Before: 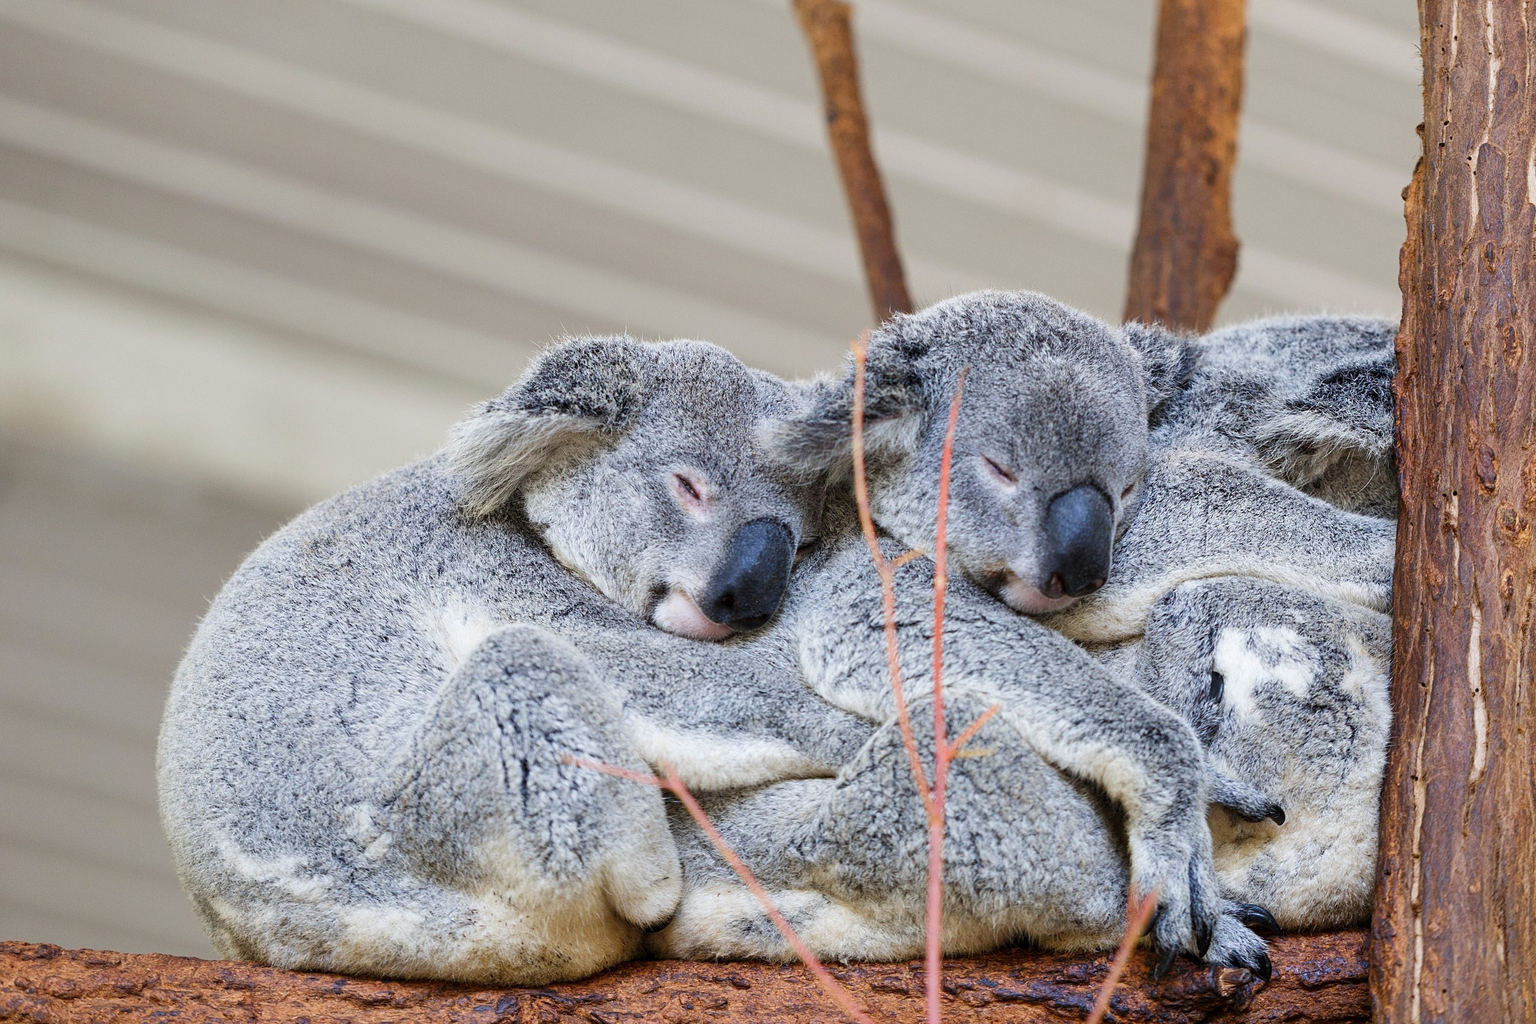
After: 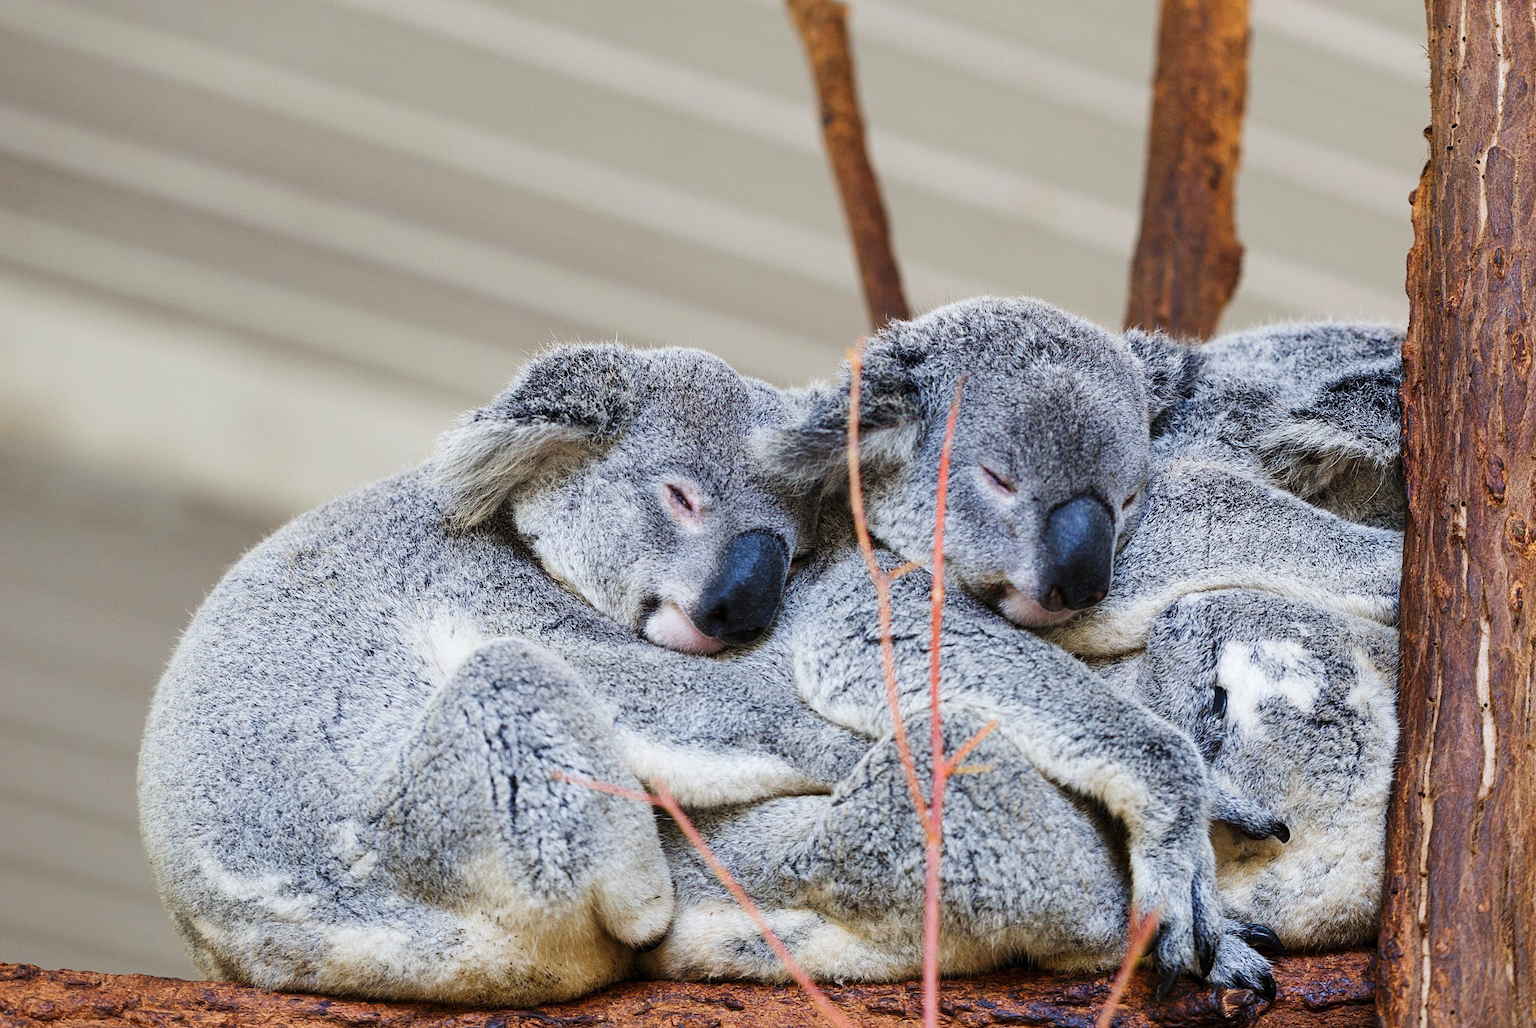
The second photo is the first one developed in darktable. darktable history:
tone curve: curves: ch0 [(0, 0) (0.227, 0.17) (0.766, 0.774) (1, 1)]; ch1 [(0, 0) (0.114, 0.127) (0.437, 0.452) (0.498, 0.495) (0.579, 0.576) (1, 1)]; ch2 [(0, 0) (0.233, 0.259) (0.493, 0.492) (0.568, 0.579) (1, 1)], preserve colors none
crop and rotate: left 1.463%, right 0.576%, bottom 1.594%
